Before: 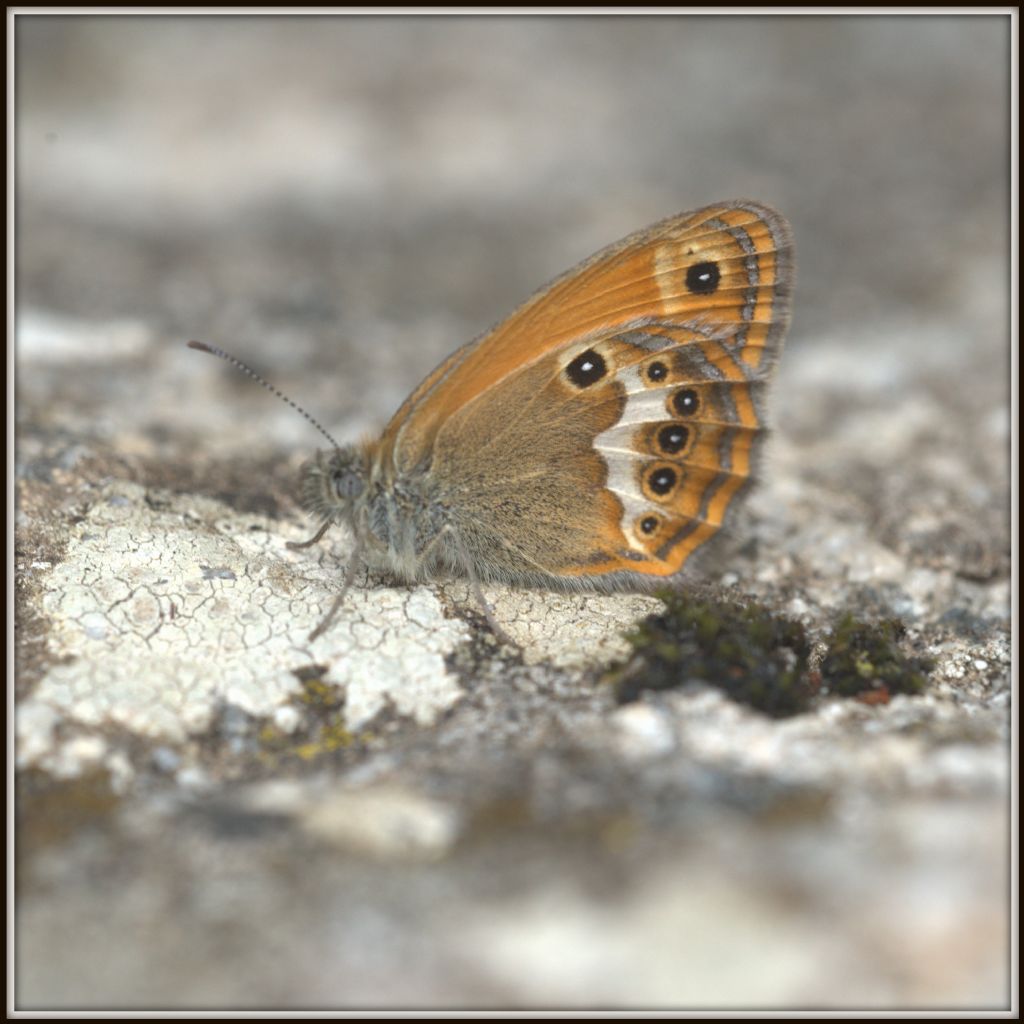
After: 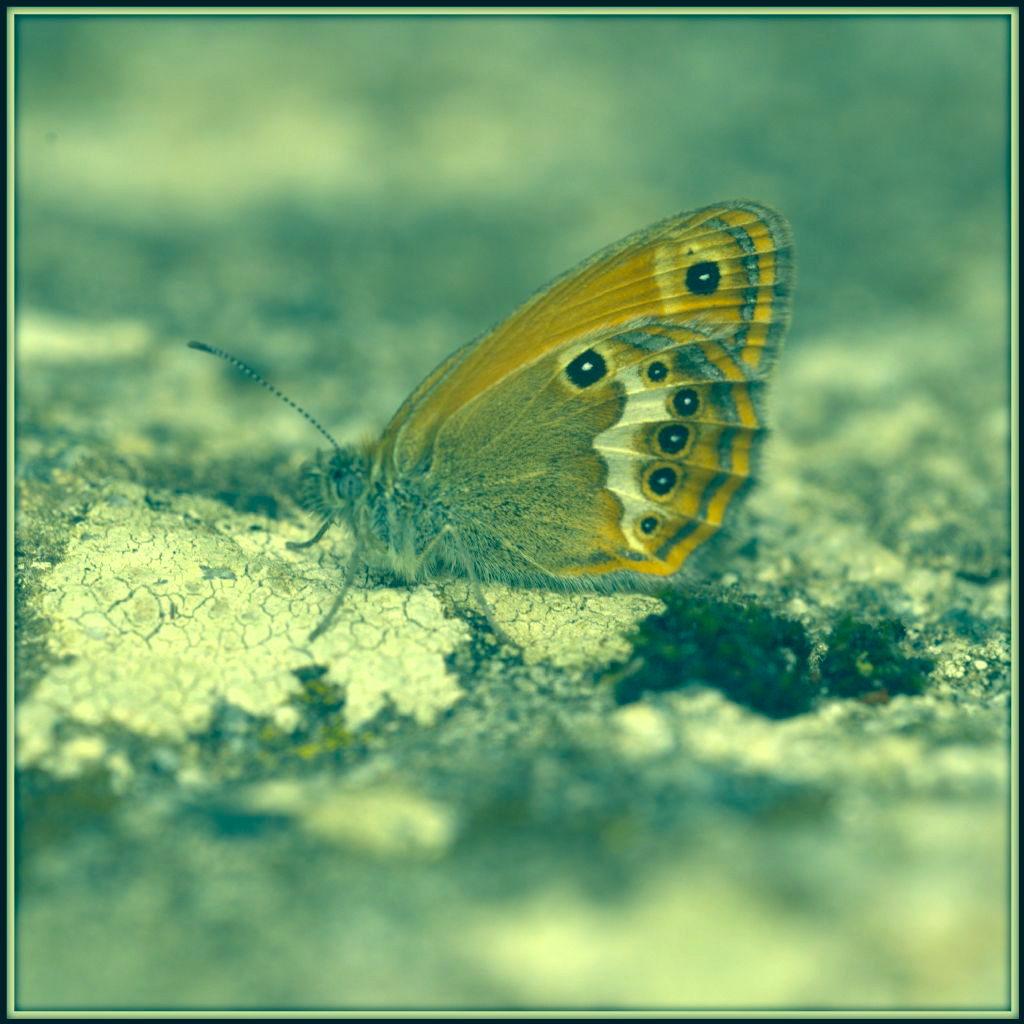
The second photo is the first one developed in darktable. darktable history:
color correction: highlights a* -15.87, highlights b* 39.74, shadows a* -39.43, shadows b* -26.97
